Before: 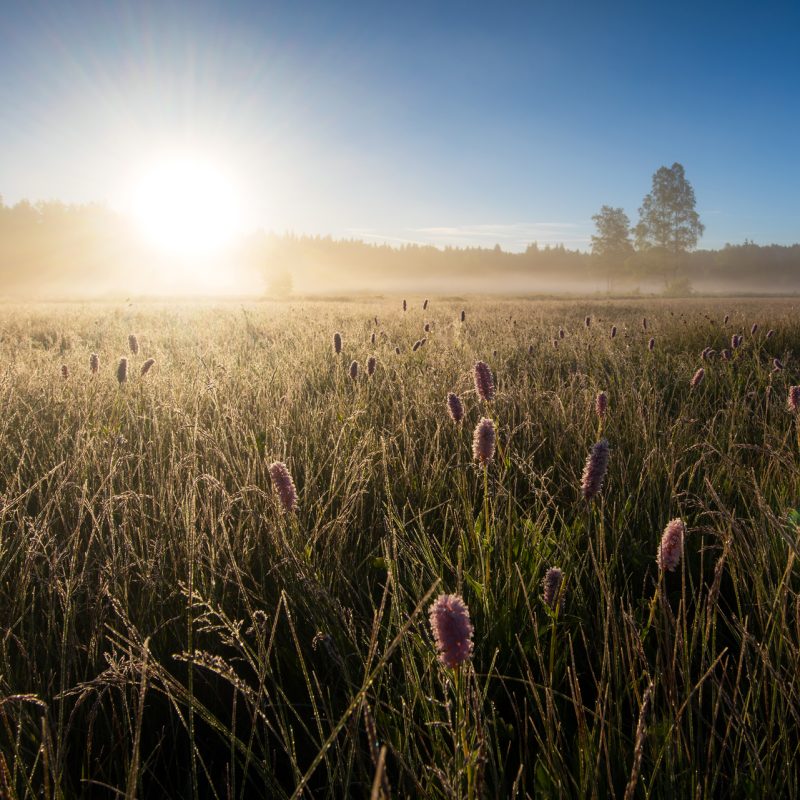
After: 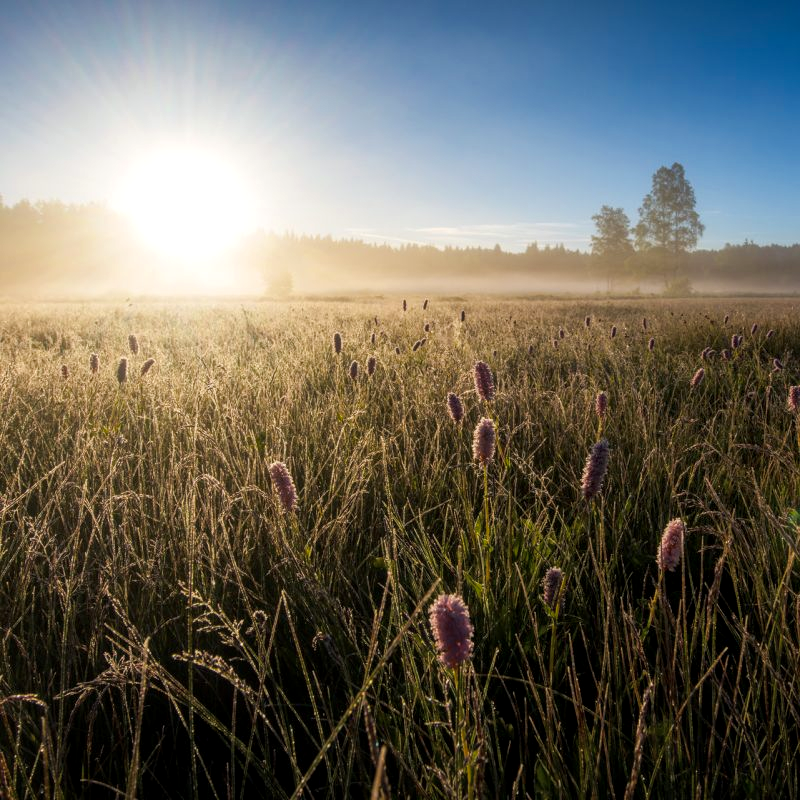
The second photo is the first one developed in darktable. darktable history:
color balance rgb: shadows fall-off 101%, linear chroma grading › mid-tones 7.63%, perceptual saturation grading › mid-tones 11.68%, mask middle-gray fulcrum 22.45%, global vibrance 10.11%, saturation formula JzAzBz (2021)
local contrast: on, module defaults
